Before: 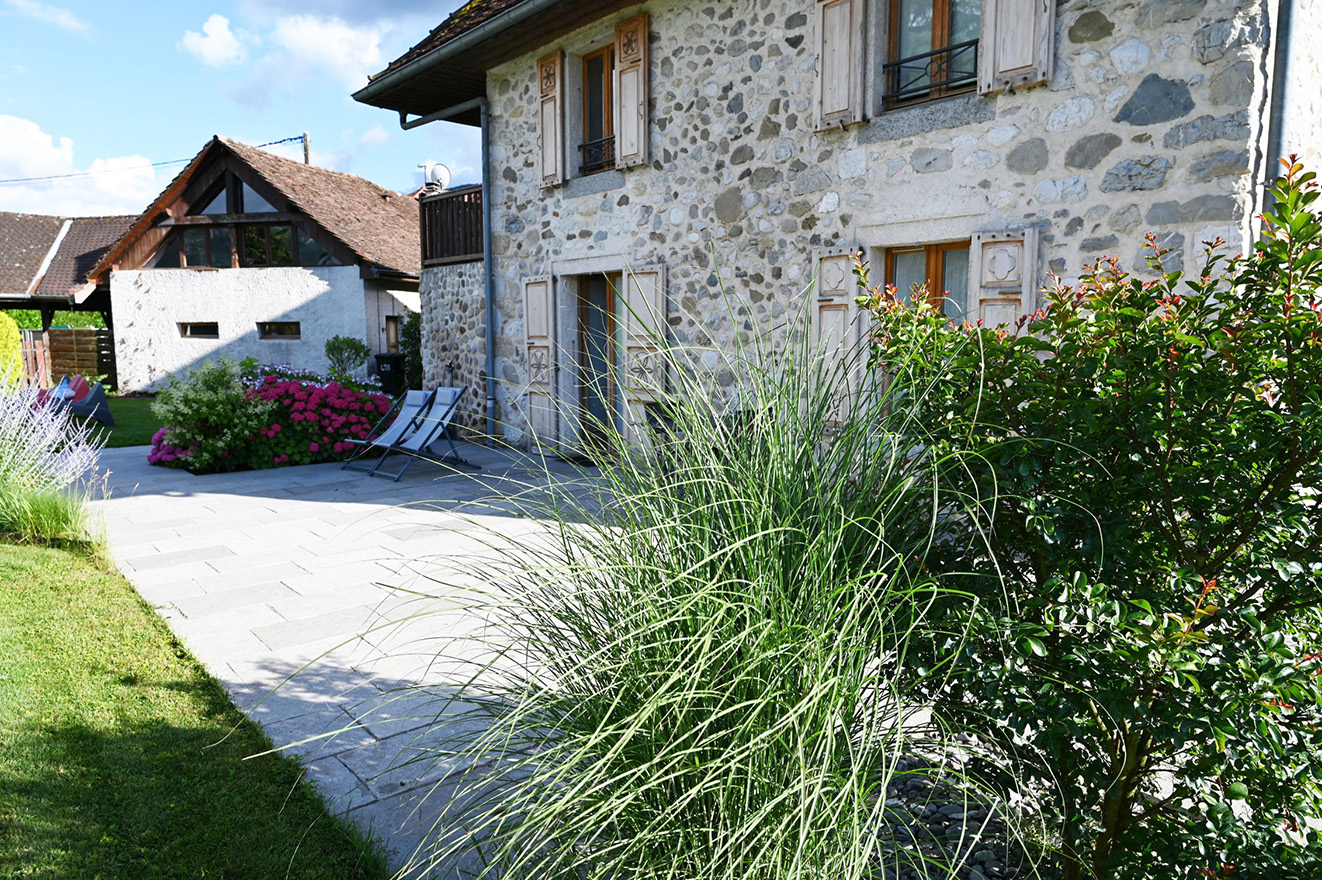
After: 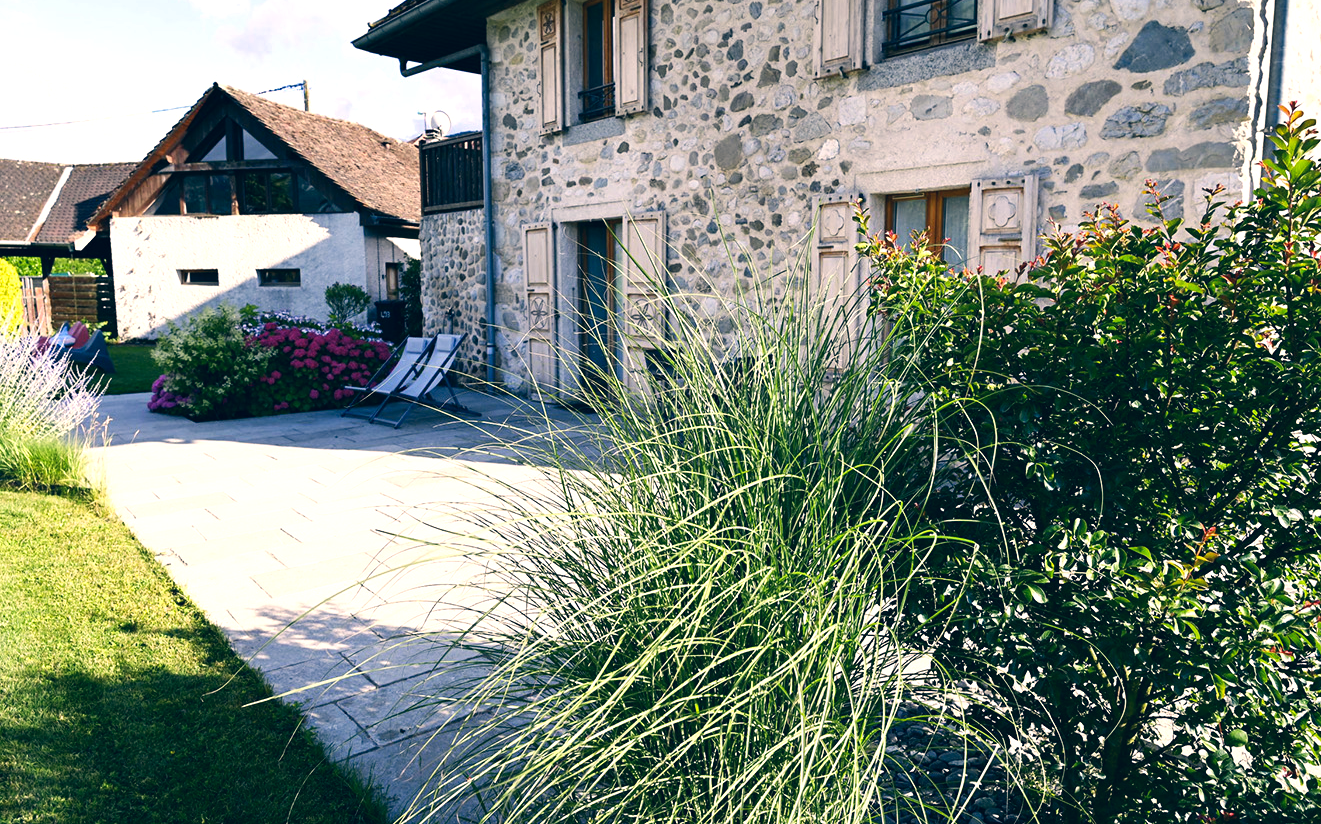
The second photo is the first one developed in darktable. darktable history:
crop and rotate: top 6.25%
color correction: highlights a* 10.32, highlights b* 14.66, shadows a* -9.59, shadows b* -15.02
white balance: red 0.986, blue 1.01
tone equalizer: -8 EV -0.417 EV, -7 EV -0.389 EV, -6 EV -0.333 EV, -5 EV -0.222 EV, -3 EV 0.222 EV, -2 EV 0.333 EV, -1 EV 0.389 EV, +0 EV 0.417 EV, edges refinement/feathering 500, mask exposure compensation -1.57 EV, preserve details no
